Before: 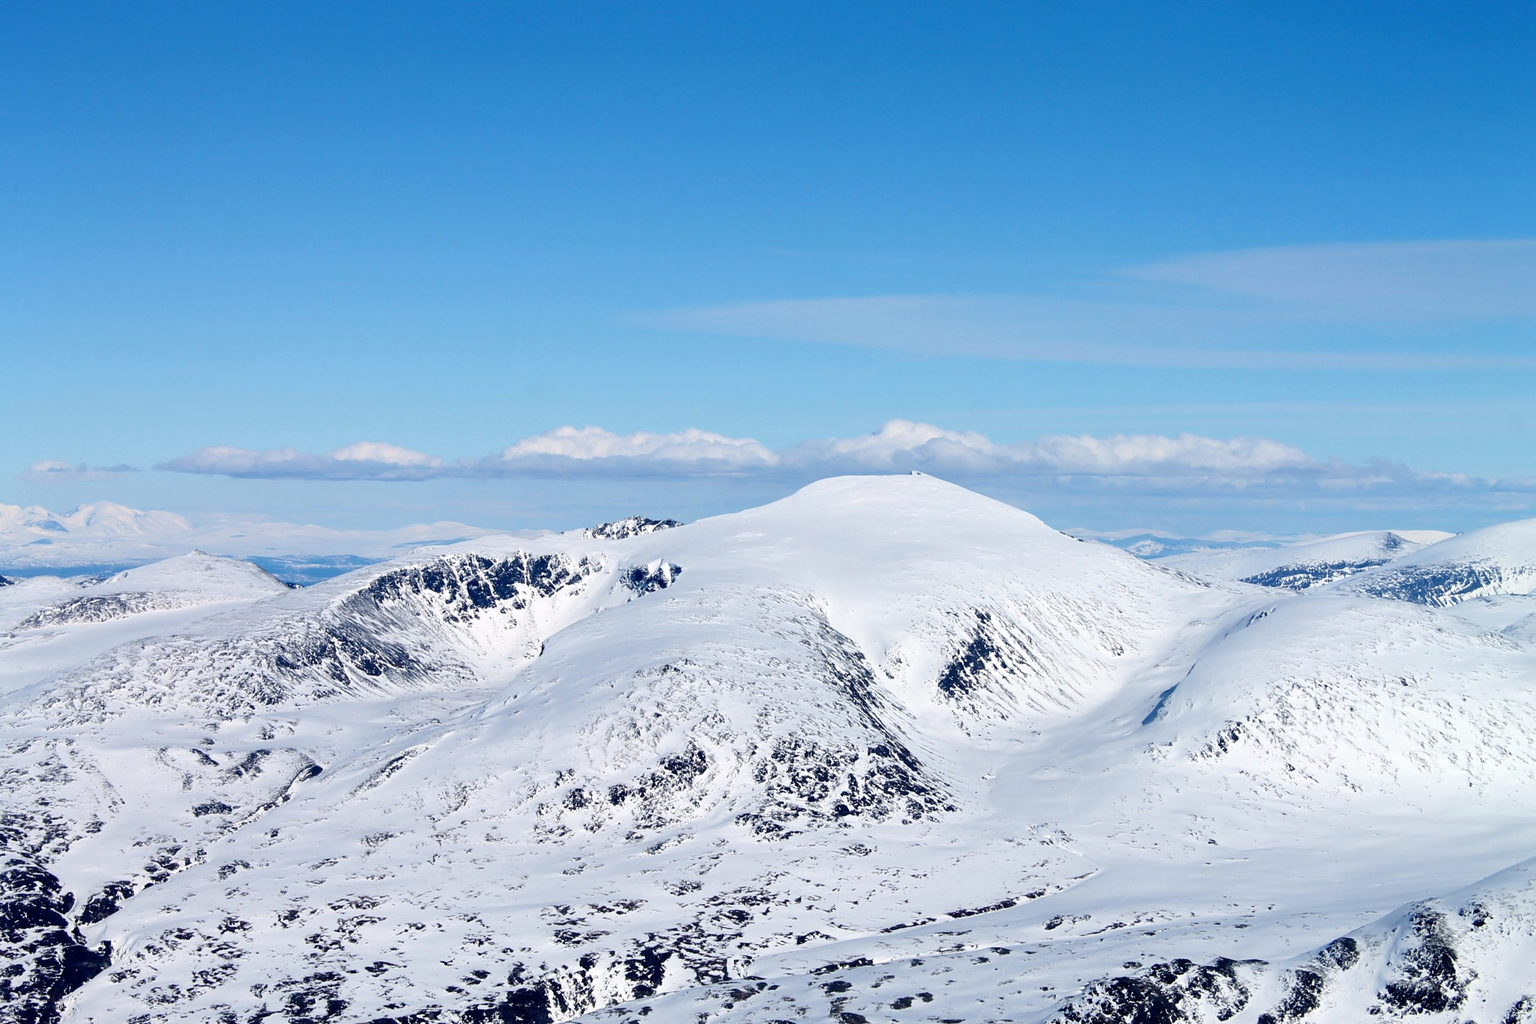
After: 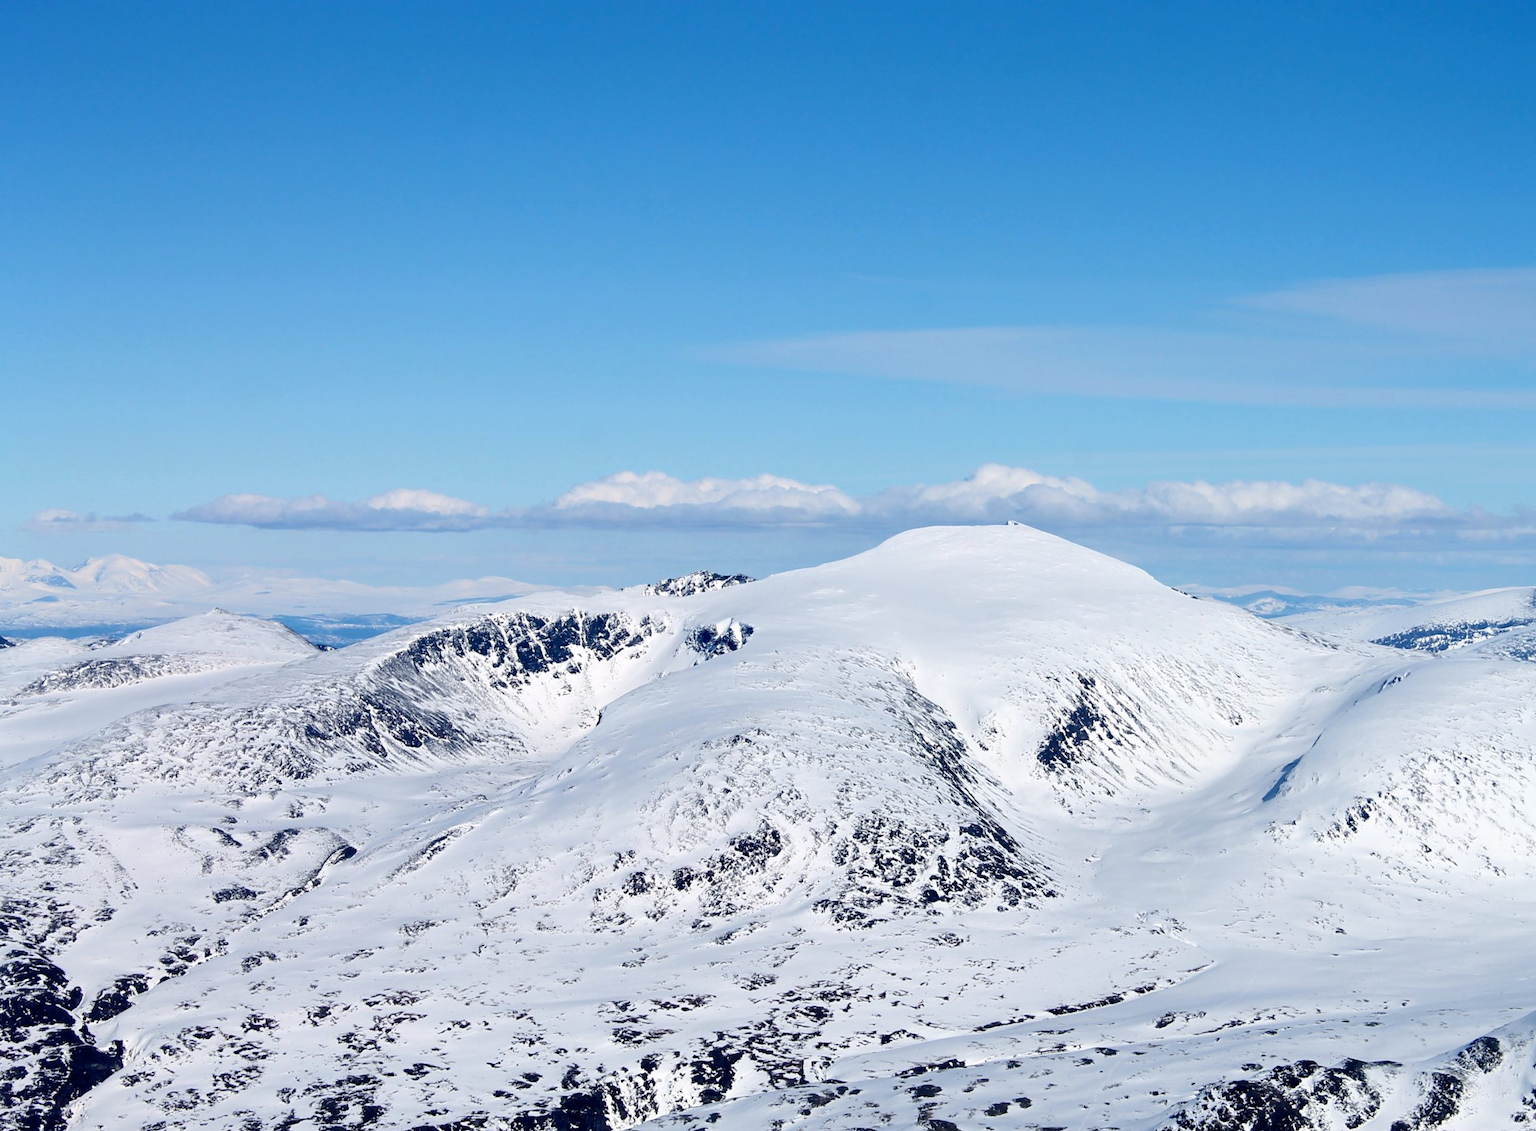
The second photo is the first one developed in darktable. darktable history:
crop: right 9.51%, bottom 0.026%
